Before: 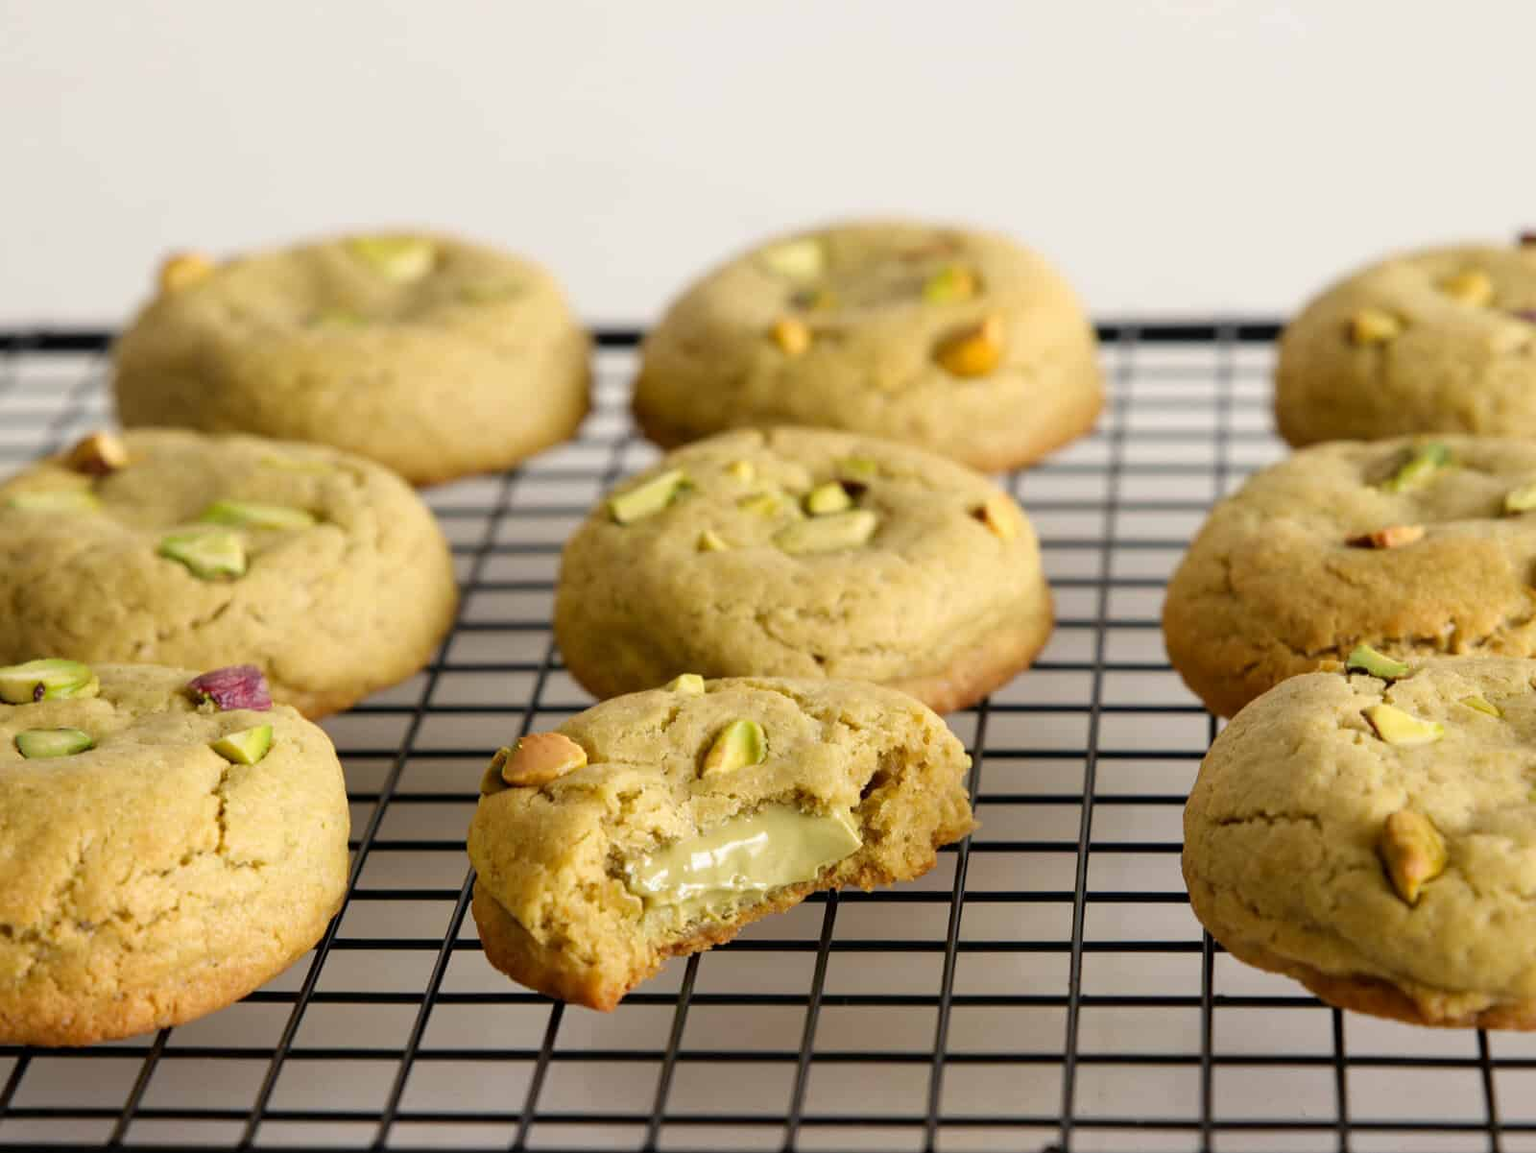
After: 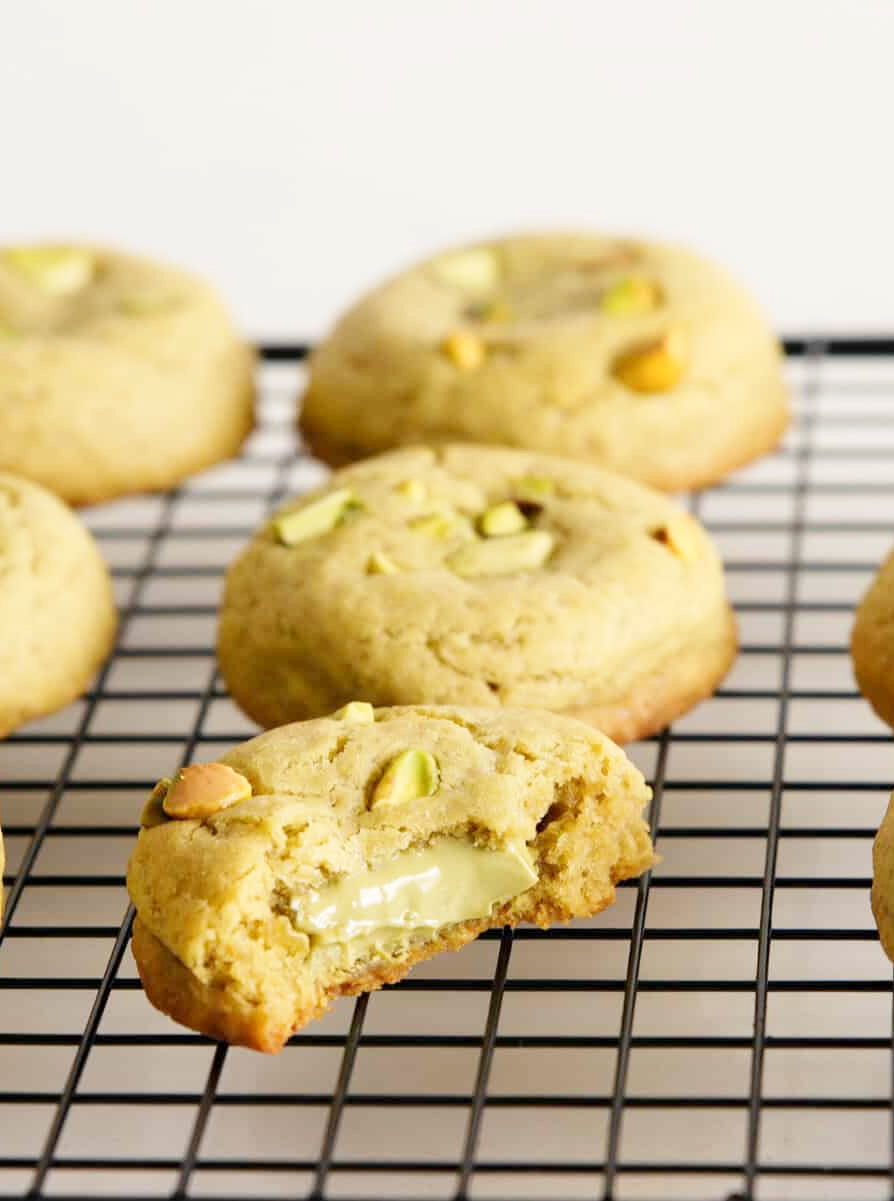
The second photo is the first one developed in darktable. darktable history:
base curve: curves: ch0 [(0, 0) (0.204, 0.334) (0.55, 0.733) (1, 1)], preserve colors none
crop and rotate: left 22.521%, right 21.546%
